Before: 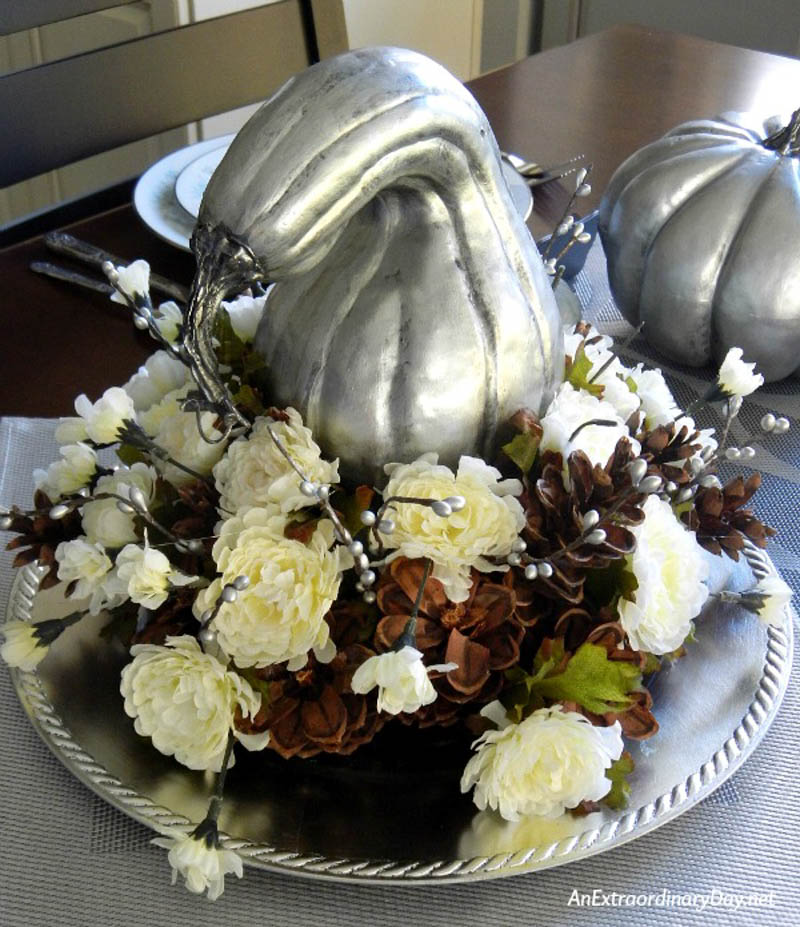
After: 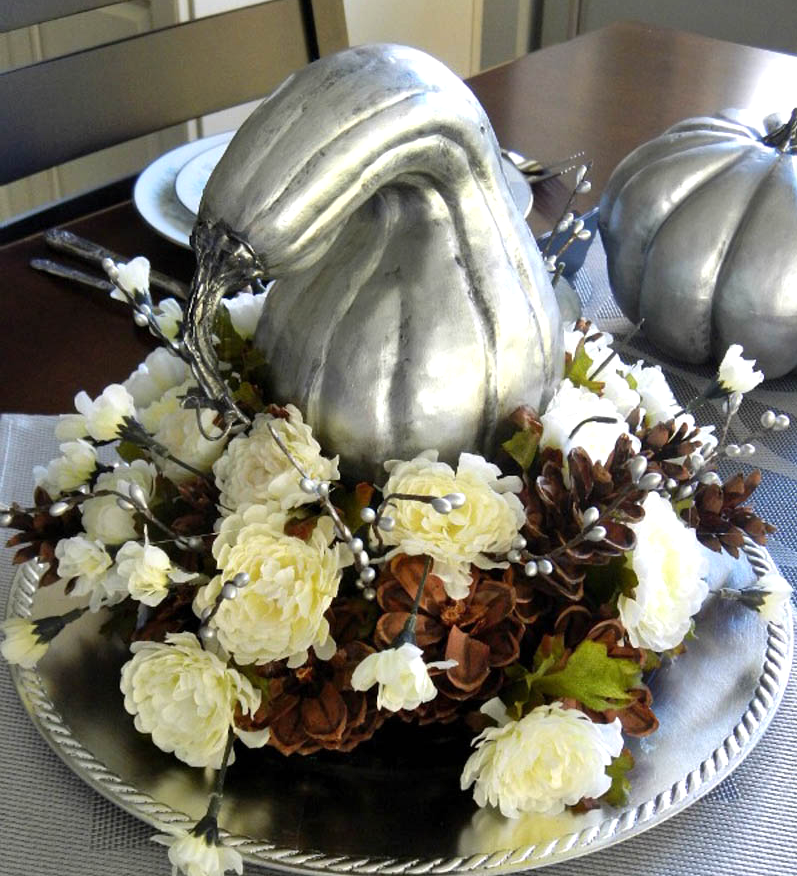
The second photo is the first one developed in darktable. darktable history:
exposure: exposure 0.197 EV, compensate highlight preservation false
crop: top 0.373%, right 0.256%, bottom 5.037%
shadows and highlights: low approximation 0.01, soften with gaussian
